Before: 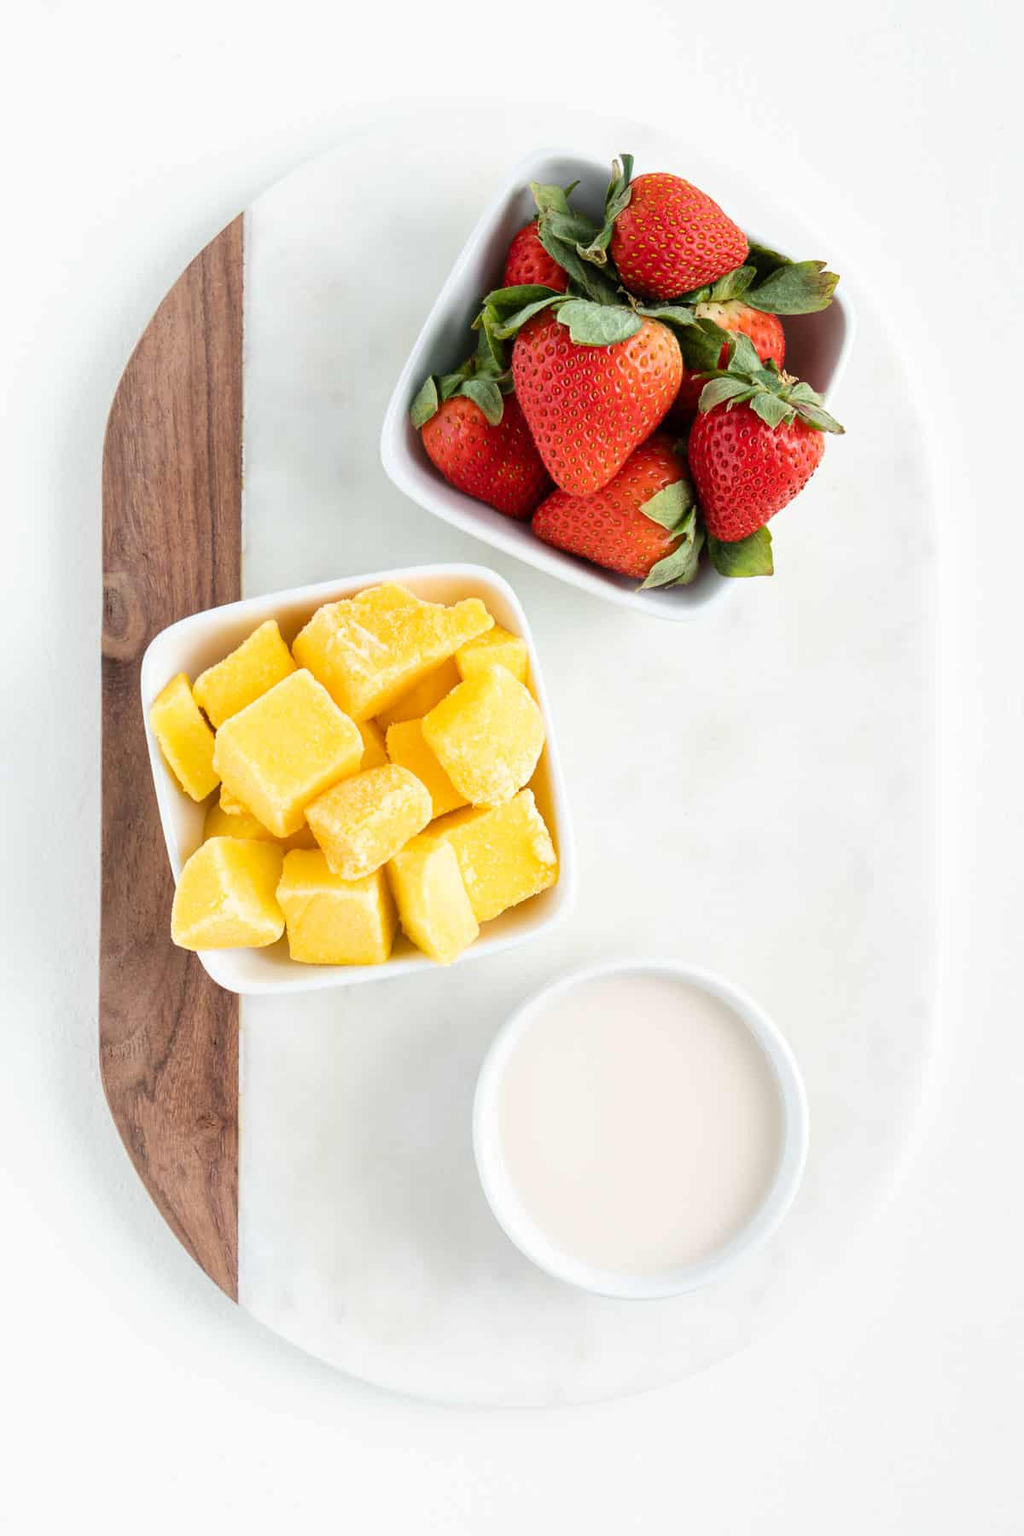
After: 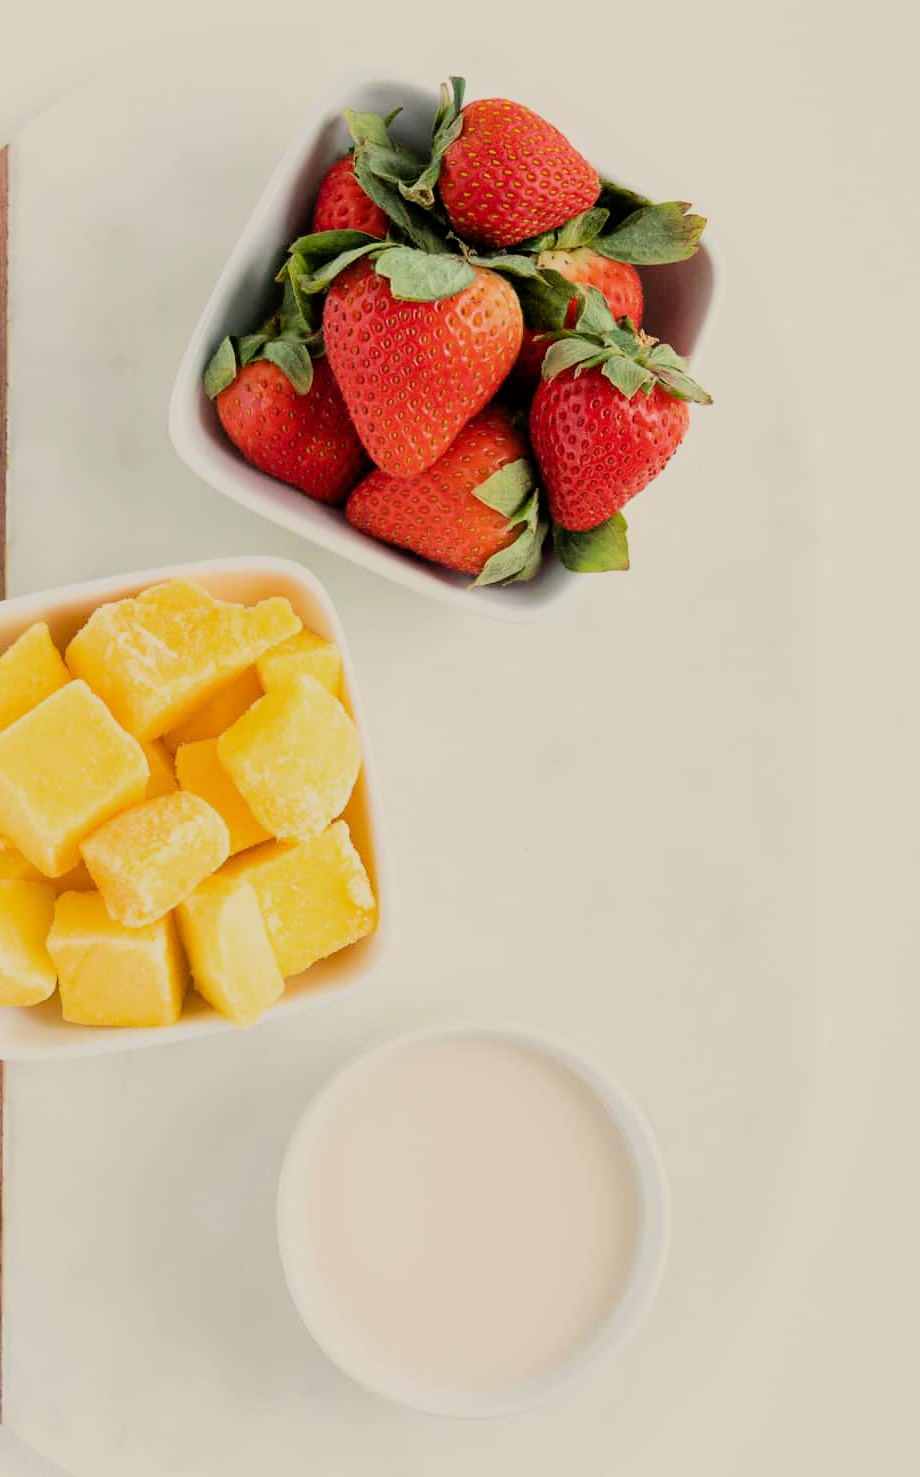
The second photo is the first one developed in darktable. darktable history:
filmic rgb: black relative exposure -7.65 EV, white relative exposure 4.56 EV, hardness 3.61, color science v6 (2022)
crop: left 23.095%, top 5.827%, bottom 11.854%
white balance: red 1.045, blue 0.932
